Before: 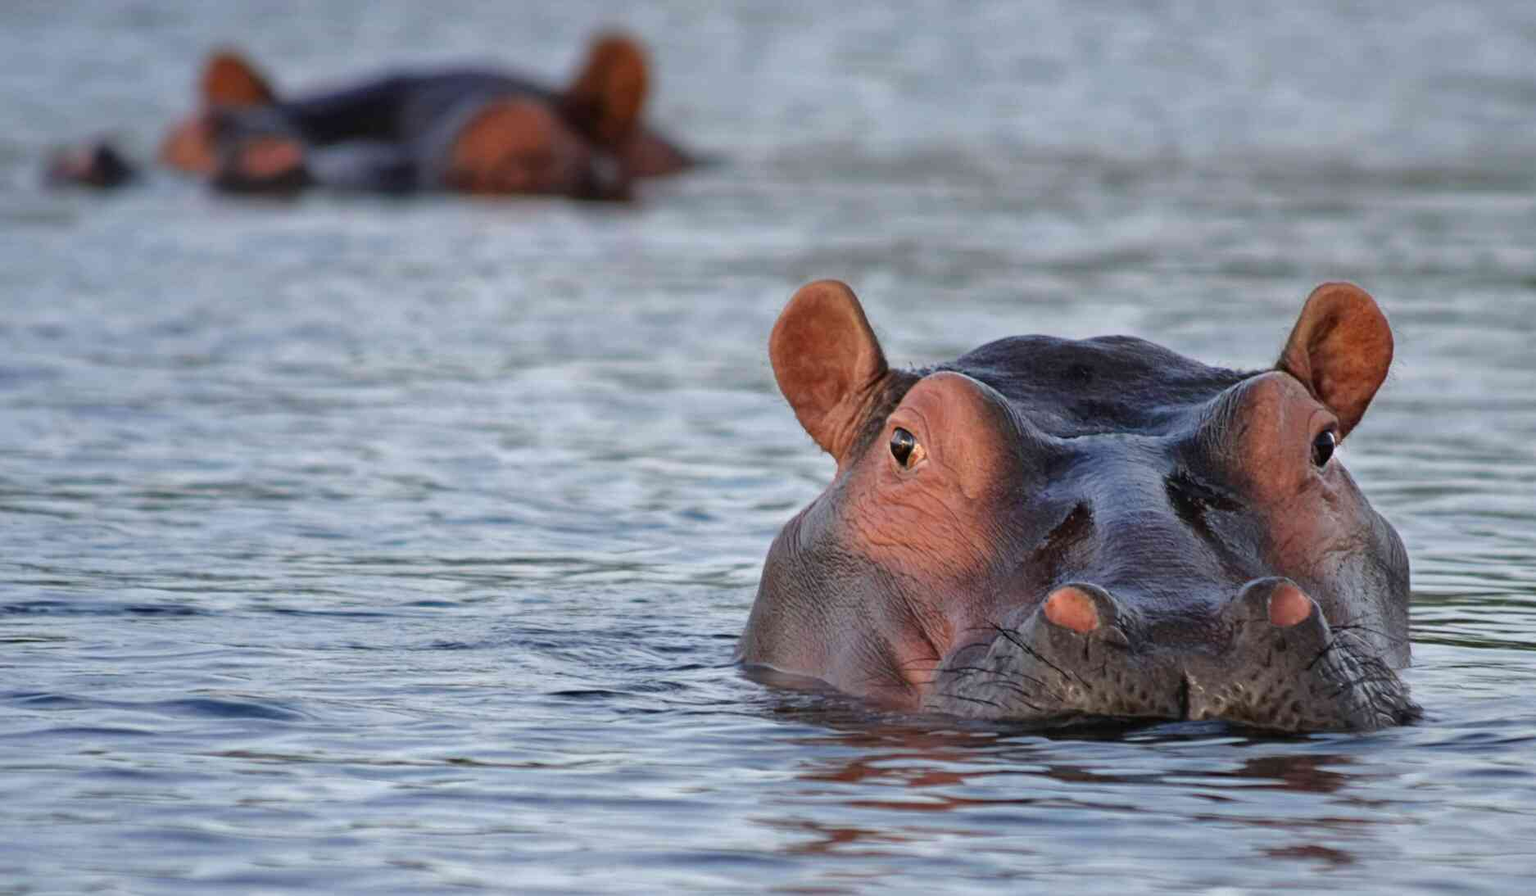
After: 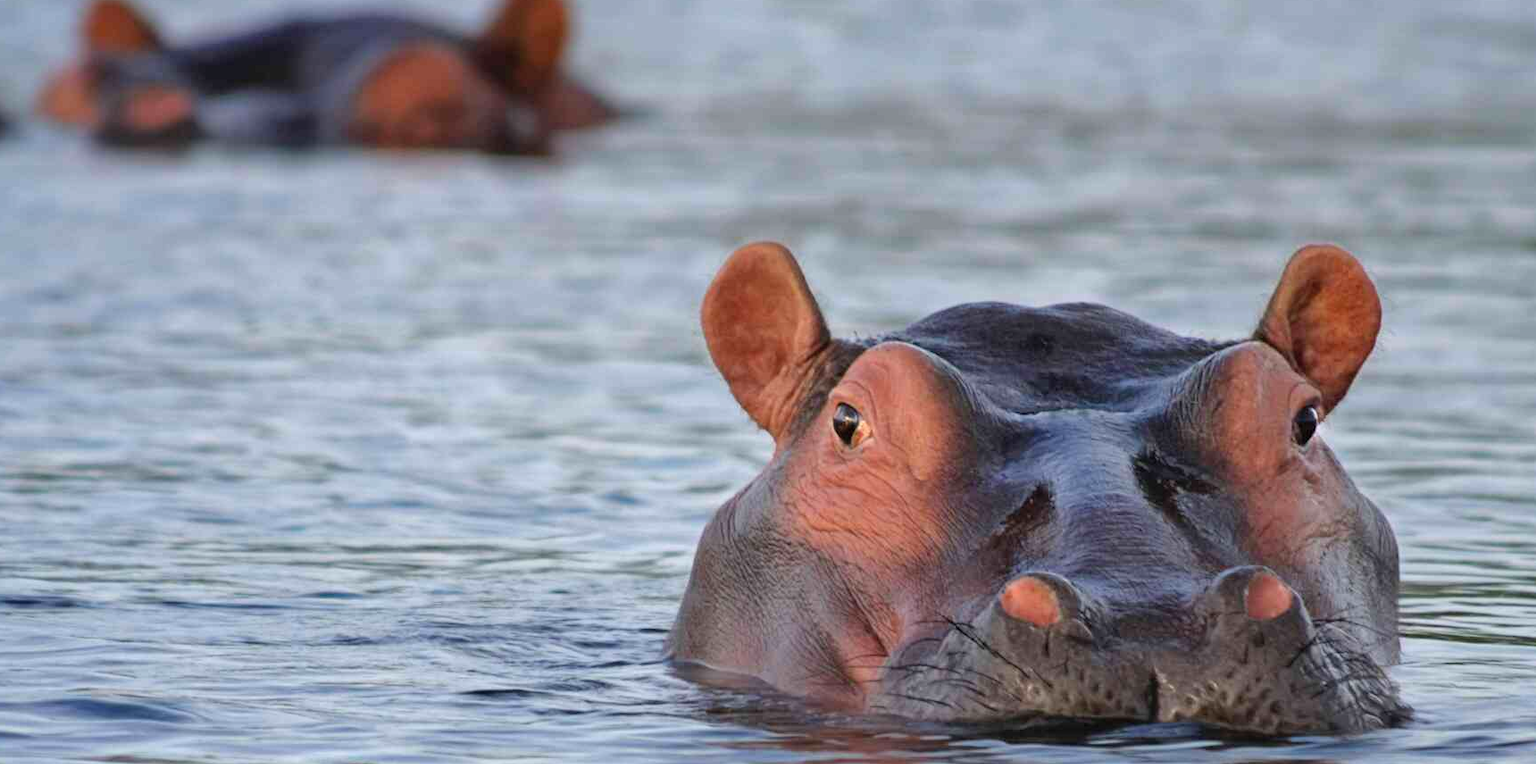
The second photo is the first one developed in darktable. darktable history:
contrast brightness saturation: contrast 0.034, brightness 0.066, saturation 0.122
crop: left 8.221%, top 6.536%, bottom 15.208%
